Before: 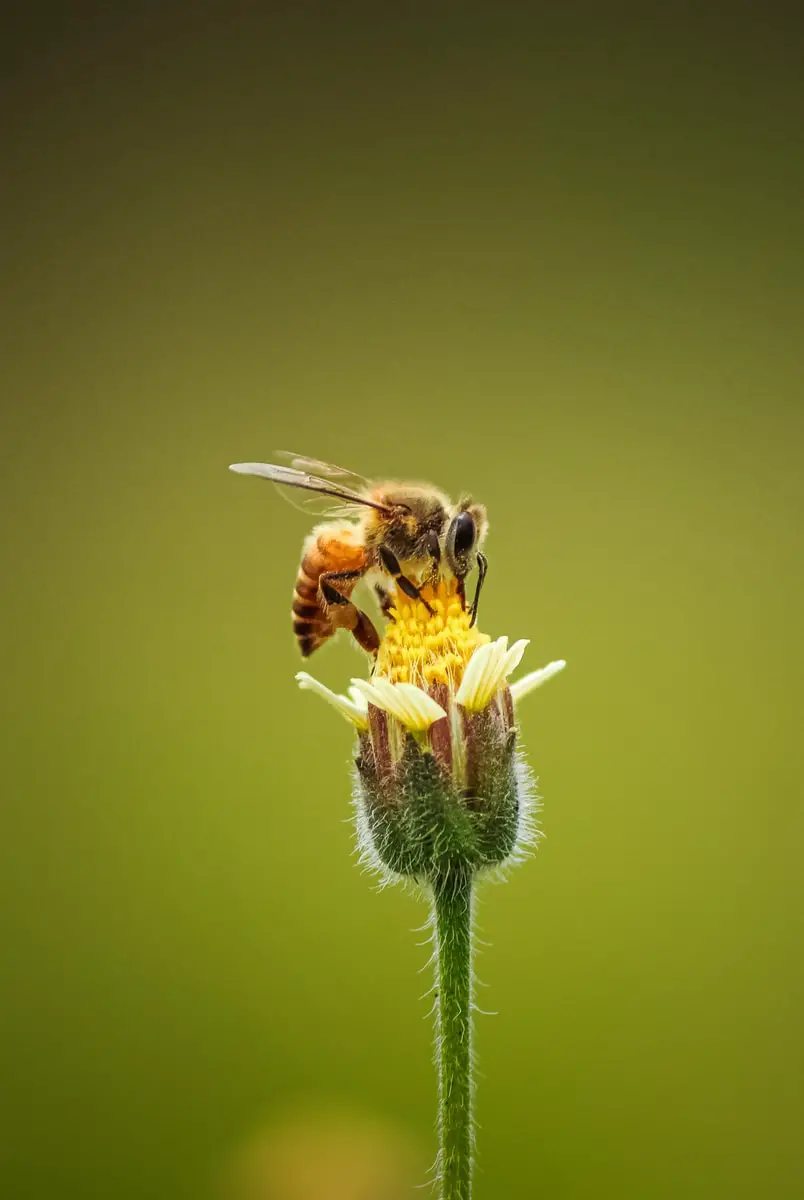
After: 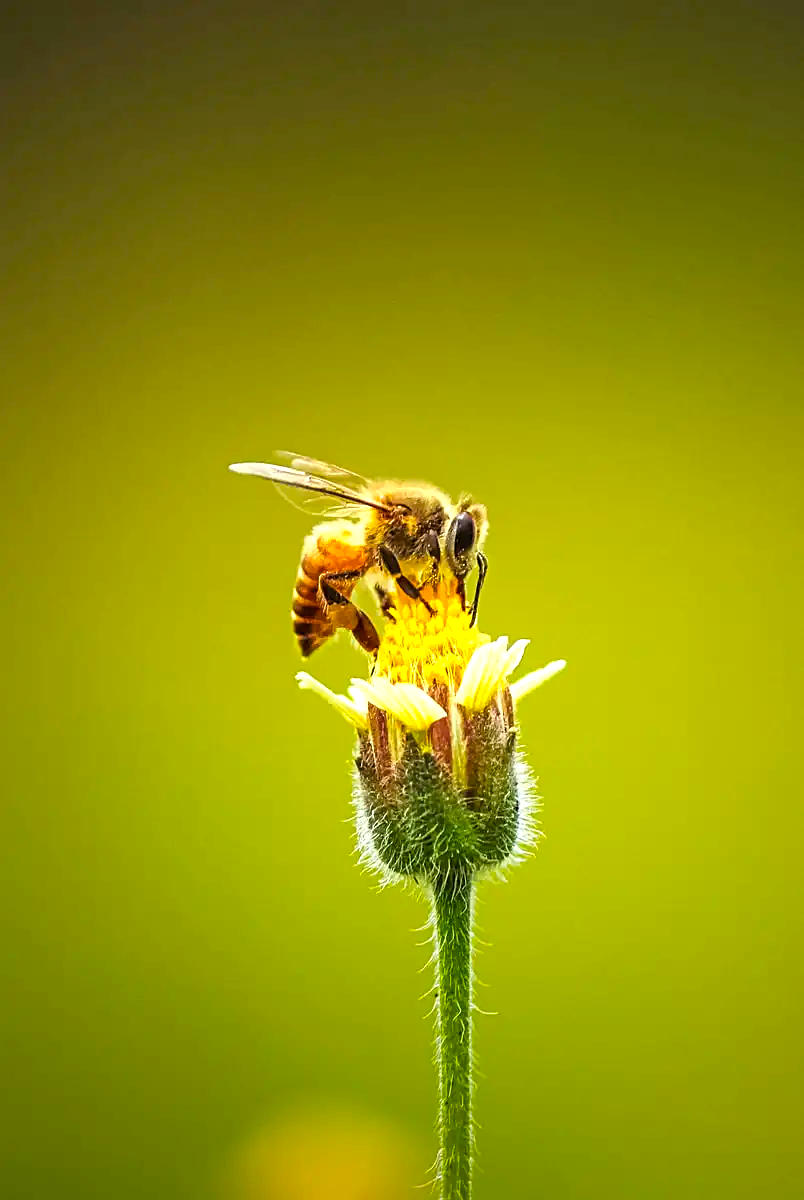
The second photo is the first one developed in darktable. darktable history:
sharpen: on, module defaults
exposure: black level correction 0, exposure 0.7 EV, compensate exposure bias true, compensate highlight preservation false
color balance rgb: perceptual saturation grading › global saturation 20%, global vibrance 20%
